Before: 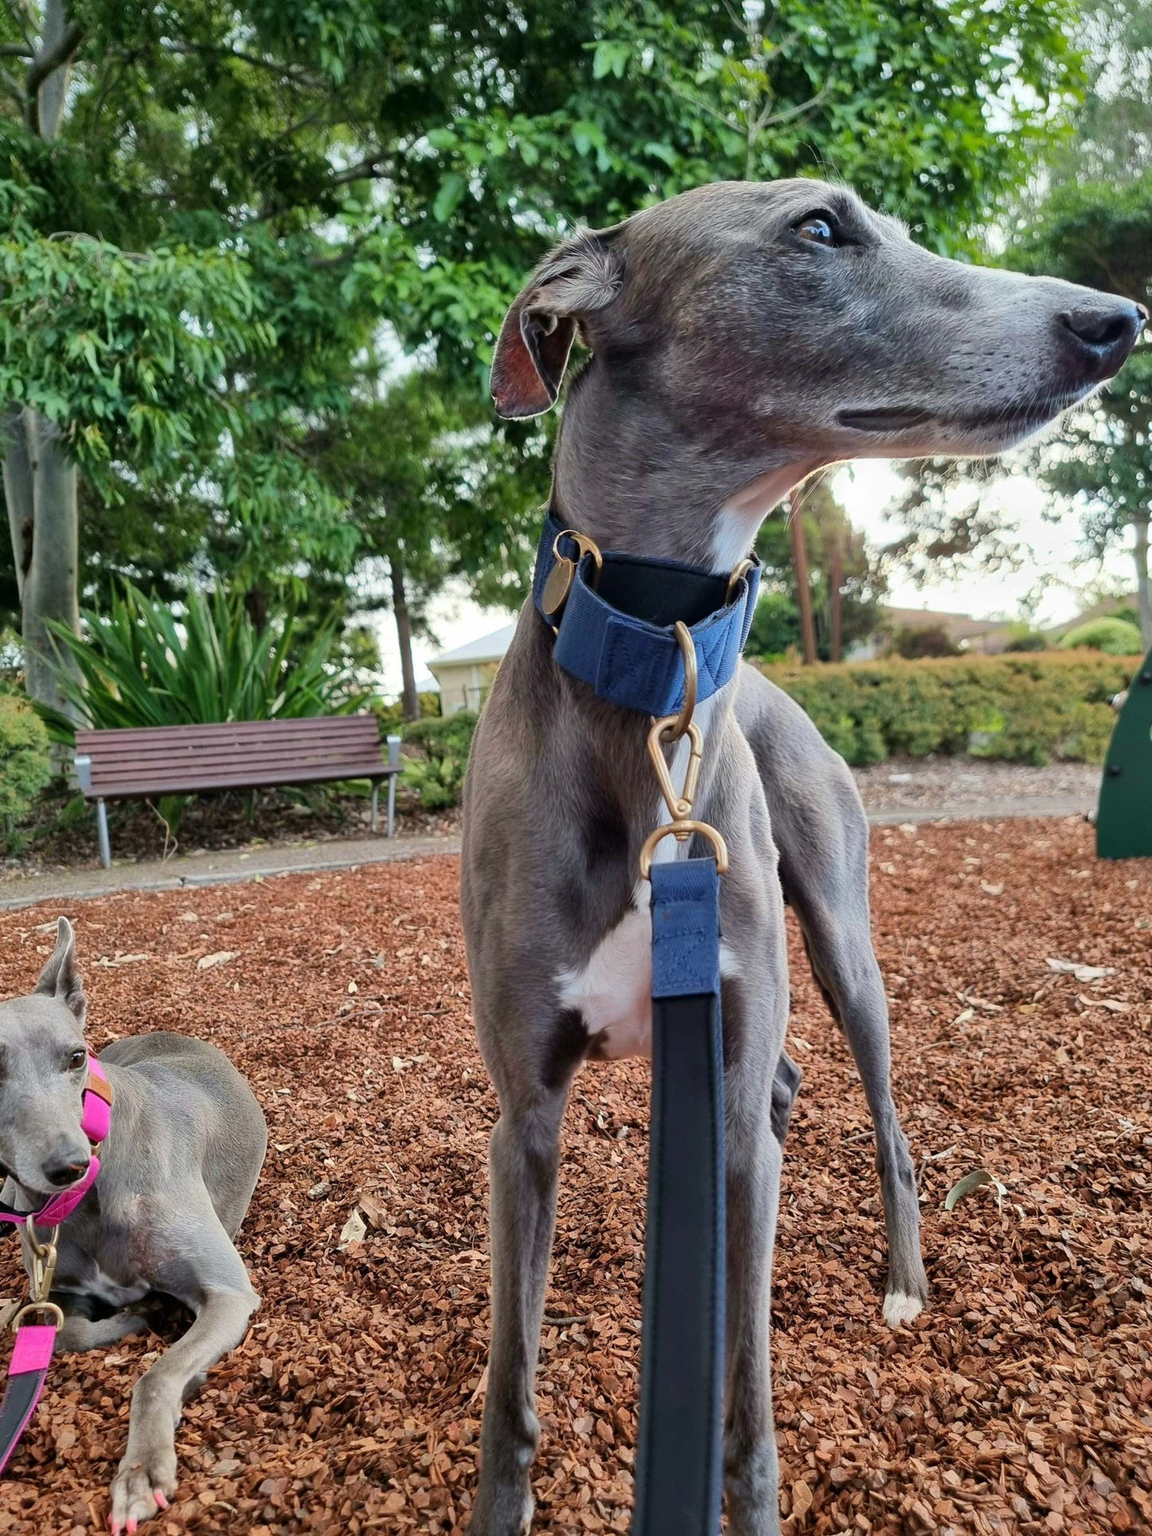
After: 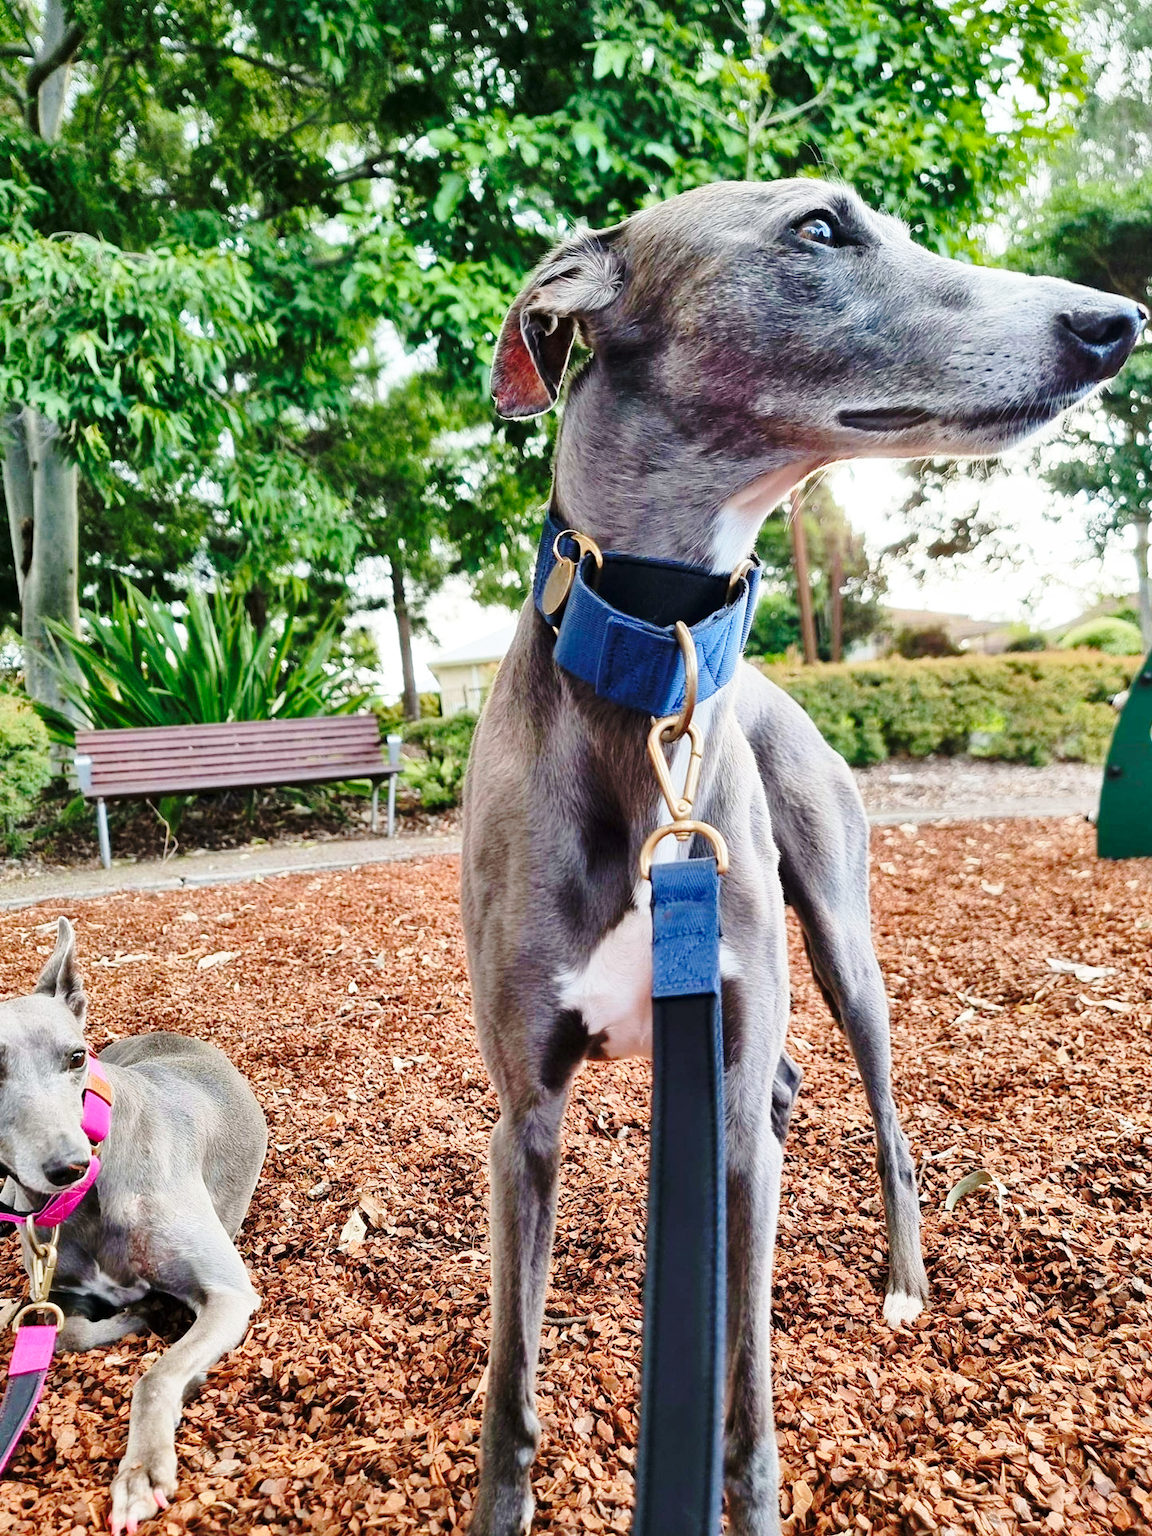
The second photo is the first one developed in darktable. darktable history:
base curve: curves: ch0 [(0, 0) (0.032, 0.037) (0.105, 0.228) (0.435, 0.76) (0.856, 0.983) (1, 1)], preserve colors none
shadows and highlights: shadows 5, soften with gaussian
